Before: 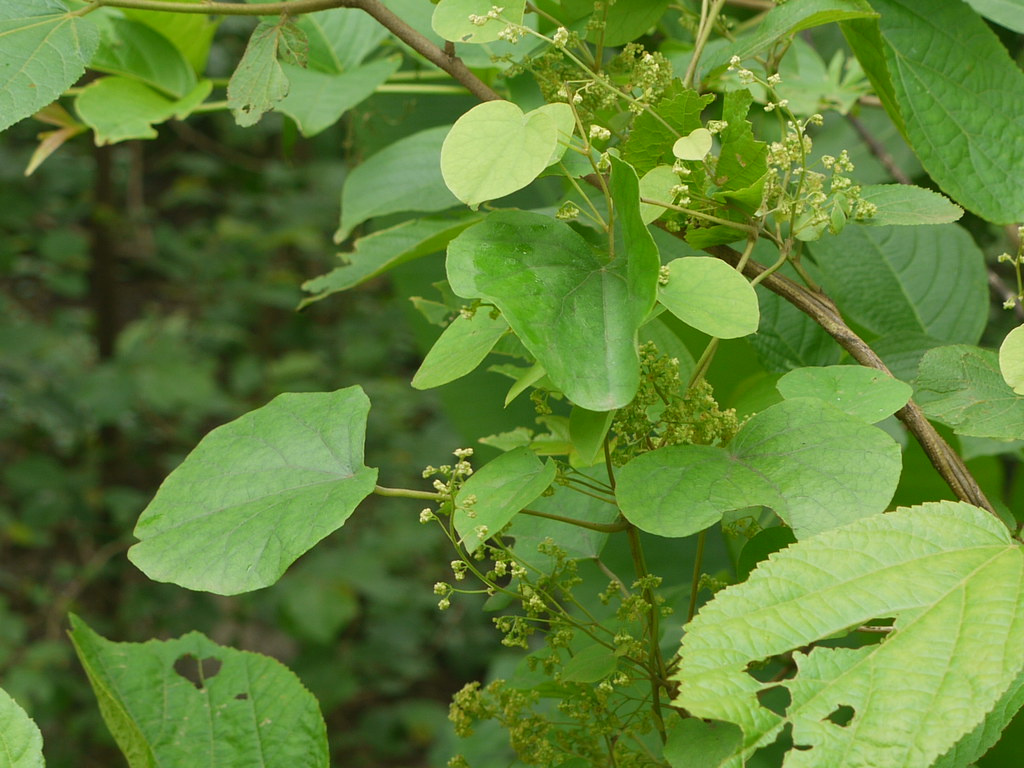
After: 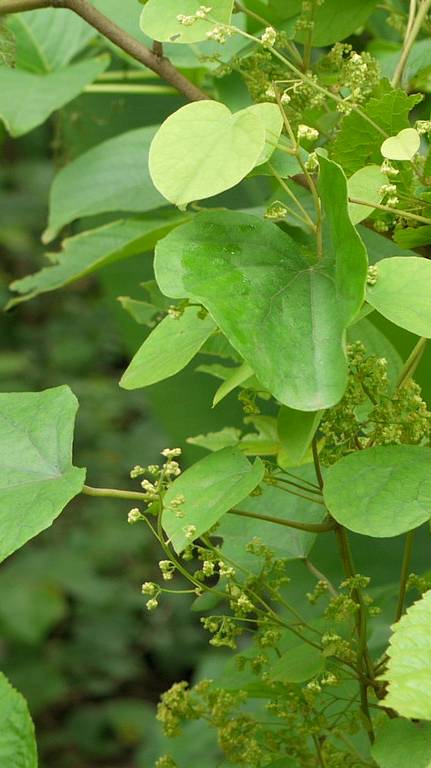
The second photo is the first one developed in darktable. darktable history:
rgb levels: levels [[0.01, 0.419, 0.839], [0, 0.5, 1], [0, 0.5, 1]]
crop: left 28.583%, right 29.231%
